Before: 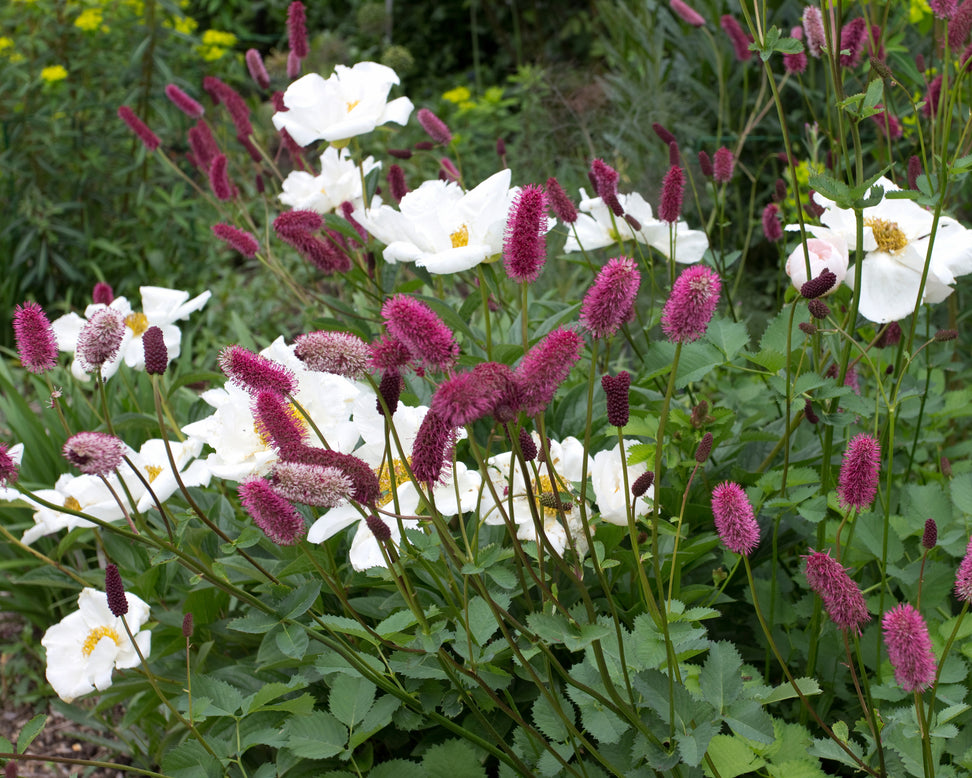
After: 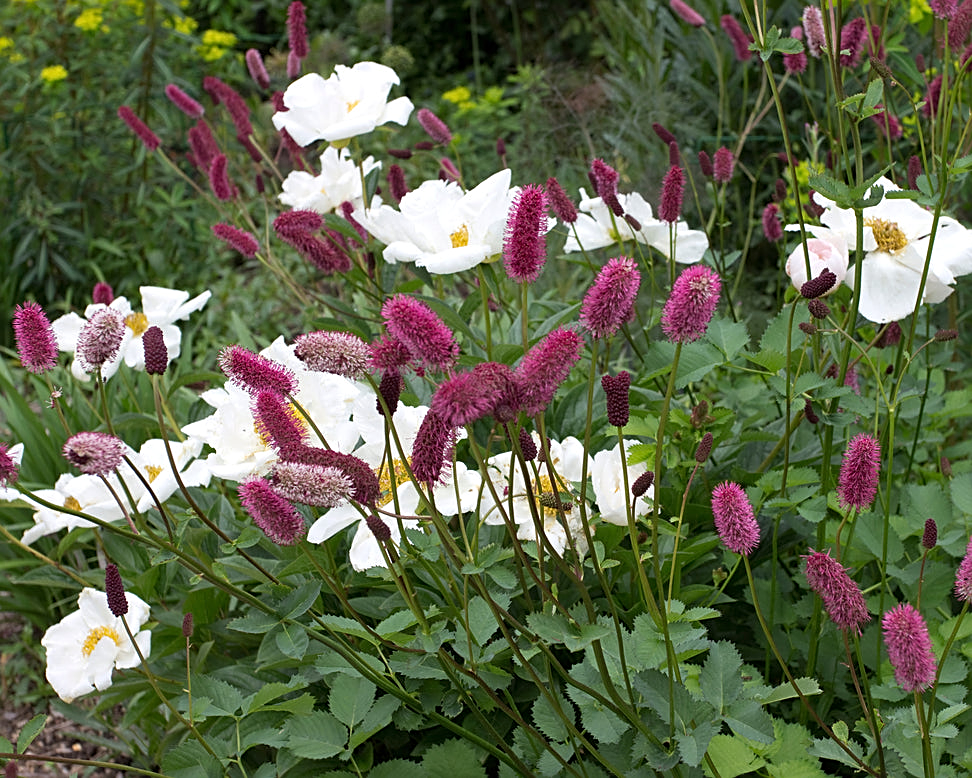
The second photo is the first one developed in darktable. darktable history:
exposure: exposure 0.02 EV, compensate highlight preservation false
sharpen: amount 0.575
